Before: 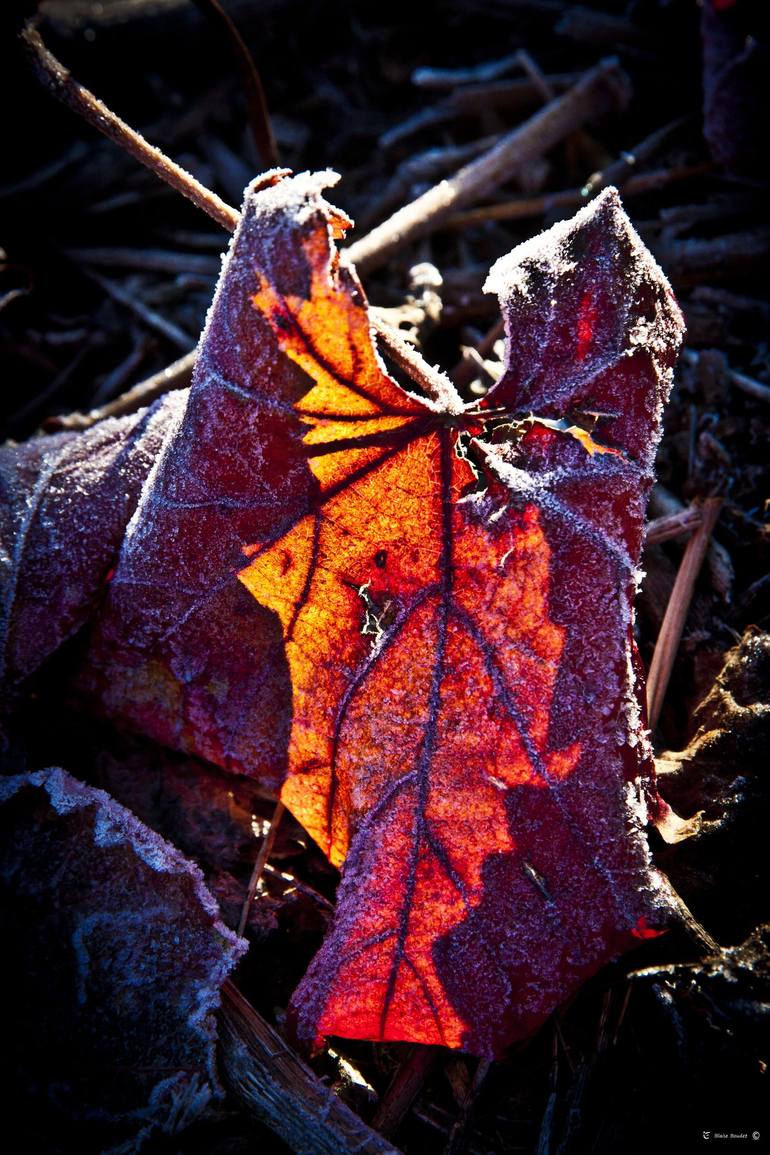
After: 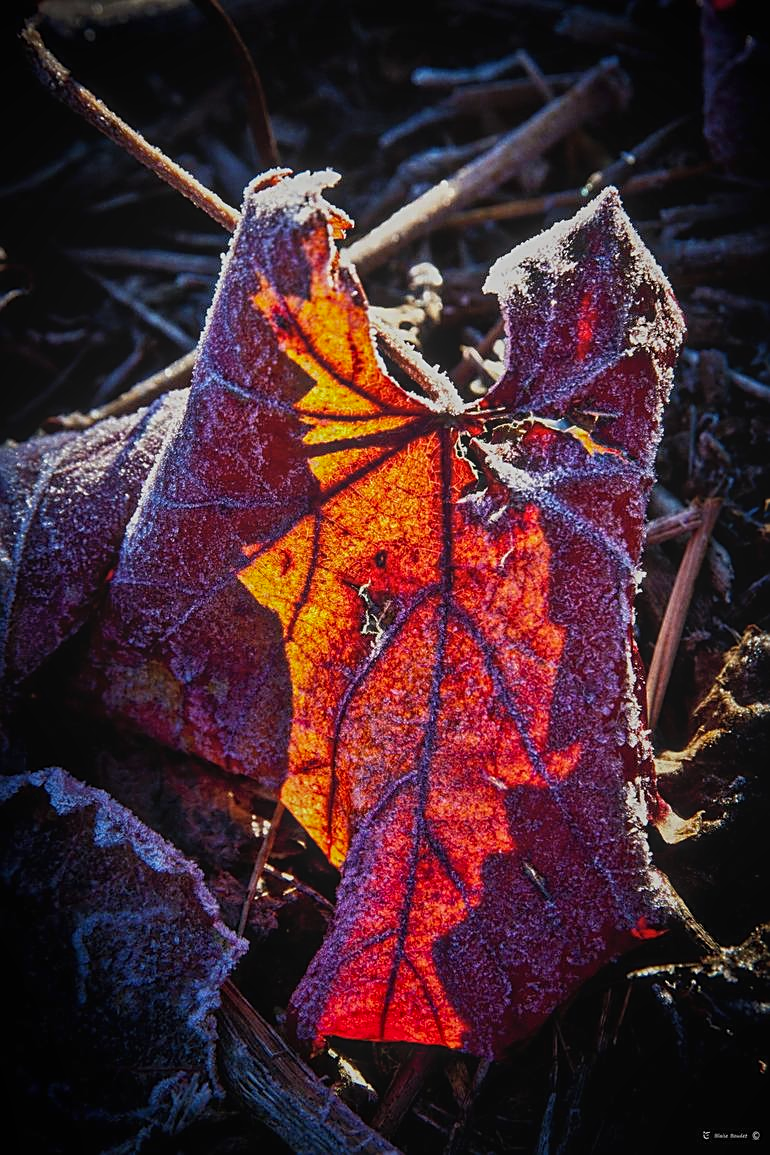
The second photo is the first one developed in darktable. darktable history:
sharpen: on, module defaults
local contrast: highlights 72%, shadows 21%, midtone range 0.193
